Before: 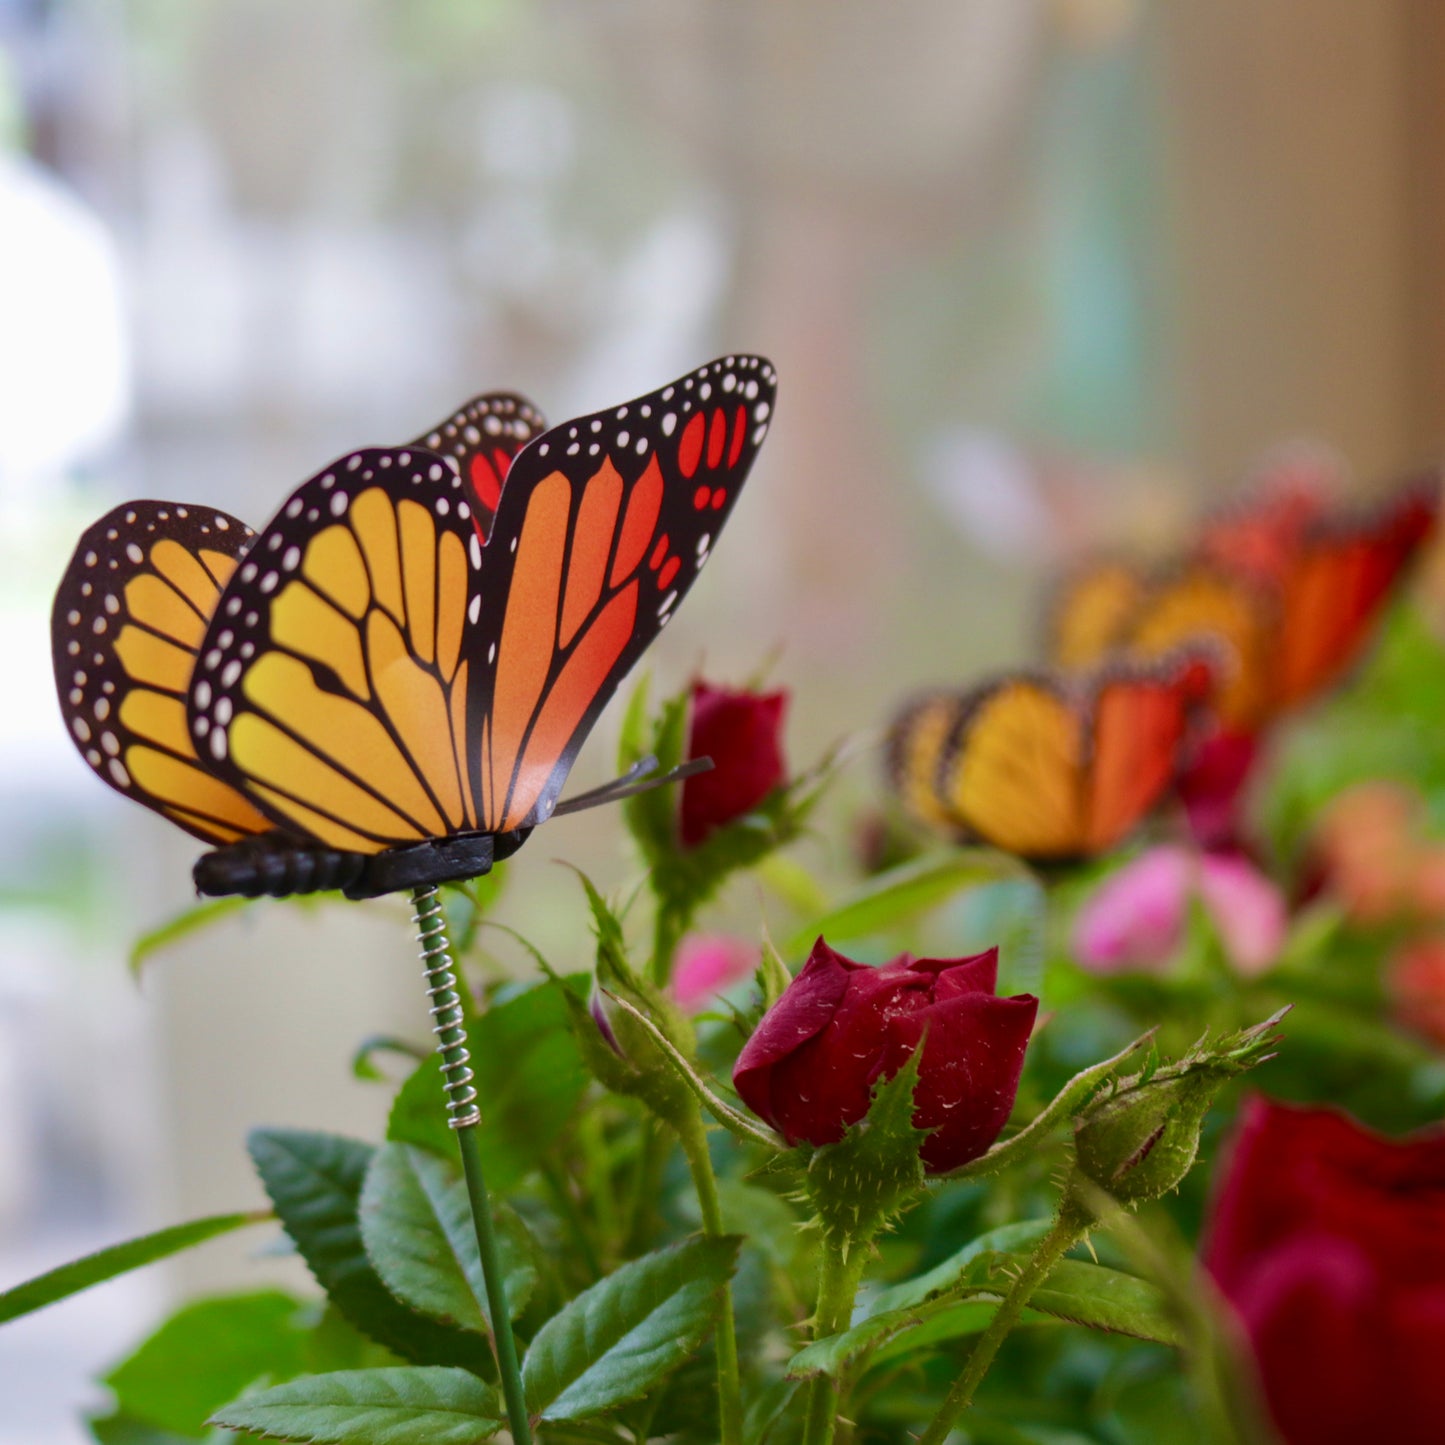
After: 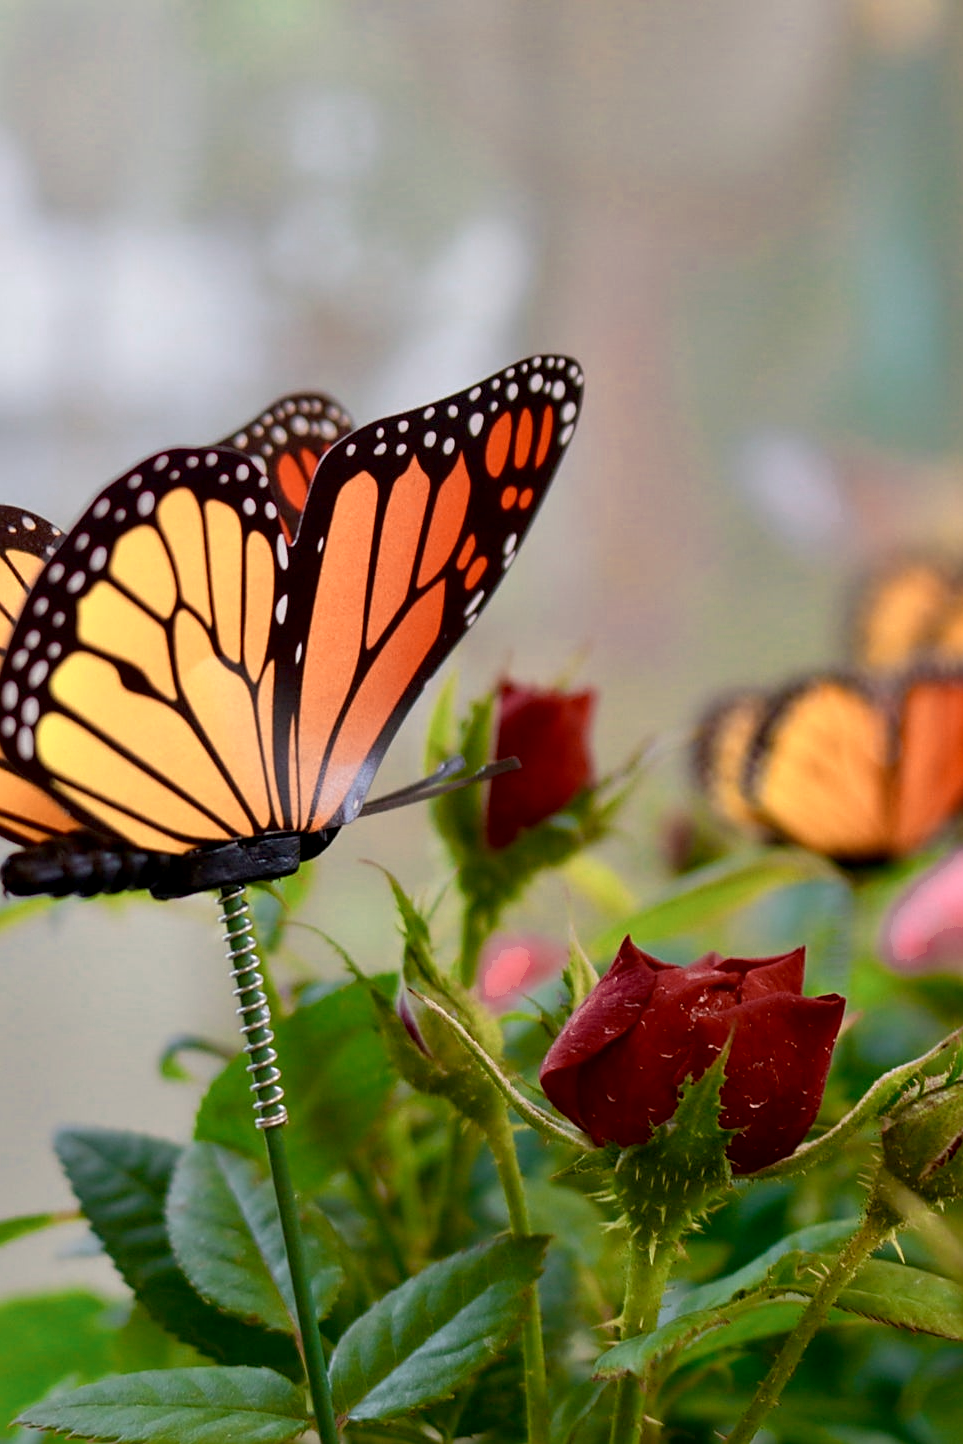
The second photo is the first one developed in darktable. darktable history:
crop and rotate: left 13.368%, right 19.987%
sharpen: on, module defaults
tone equalizer: edges refinement/feathering 500, mask exposure compensation -1.57 EV, preserve details no
exposure: black level correction 0.009, exposure -0.163 EV, compensate exposure bias true, compensate highlight preservation false
color zones: curves: ch0 [(0.018, 0.548) (0.224, 0.64) (0.425, 0.447) (0.675, 0.575) (0.732, 0.579)]; ch1 [(0.066, 0.487) (0.25, 0.5) (0.404, 0.43) (0.75, 0.421) (0.956, 0.421)]; ch2 [(0.044, 0.561) (0.215, 0.465) (0.399, 0.544) (0.465, 0.548) (0.614, 0.447) (0.724, 0.43) (0.882, 0.623) (0.956, 0.632)]
